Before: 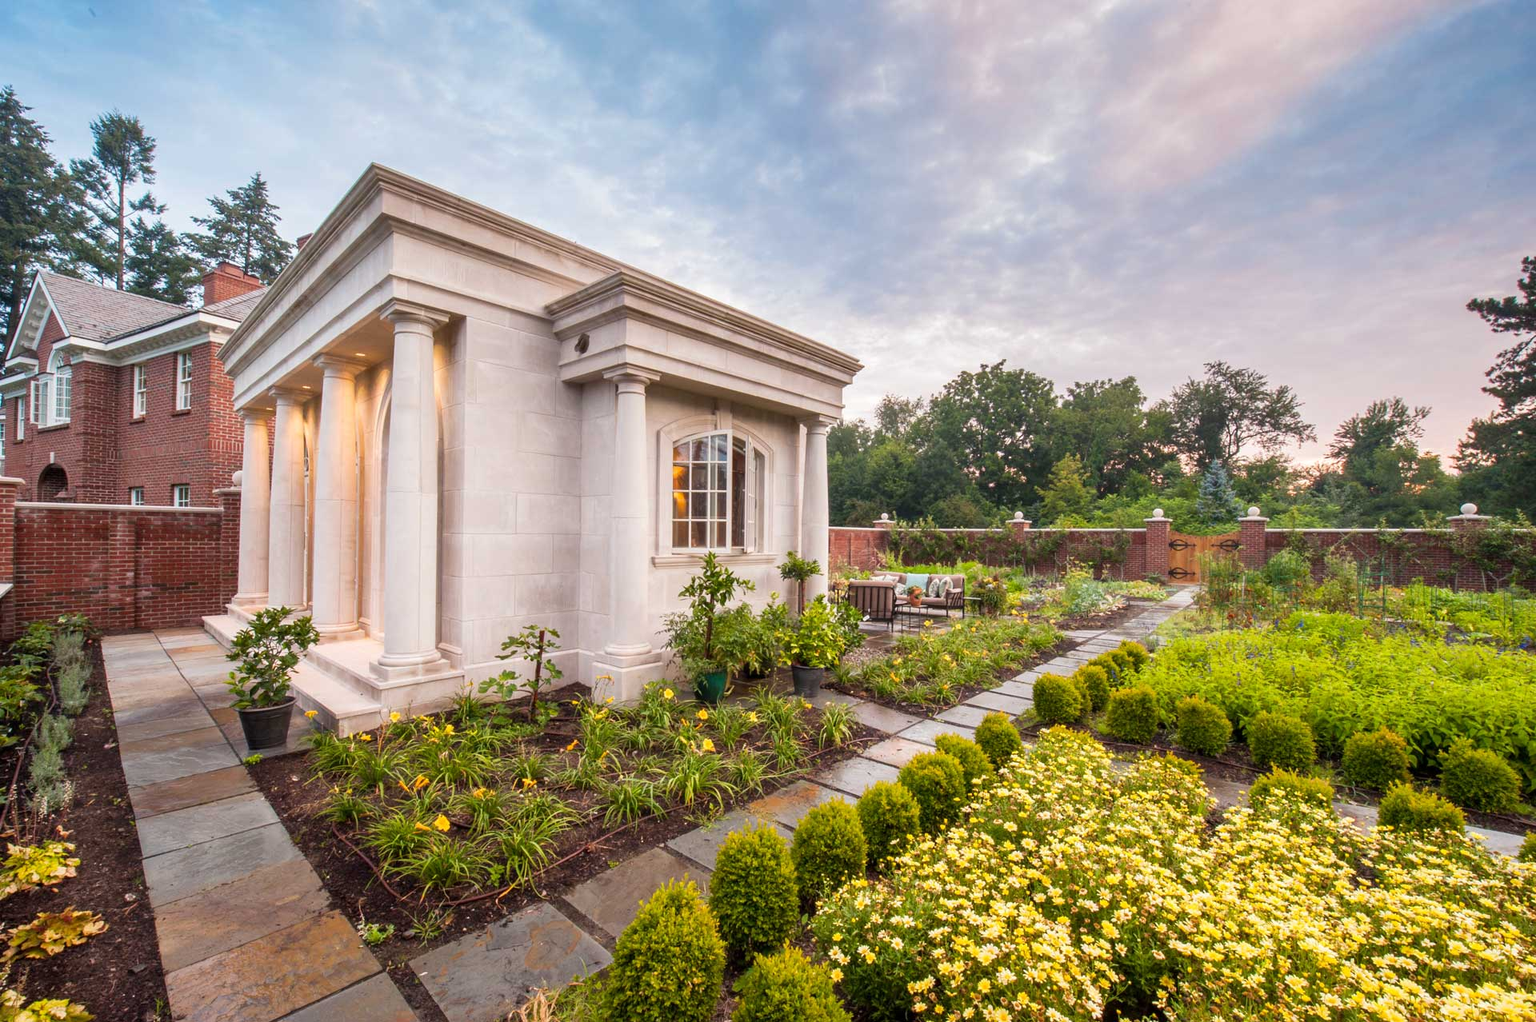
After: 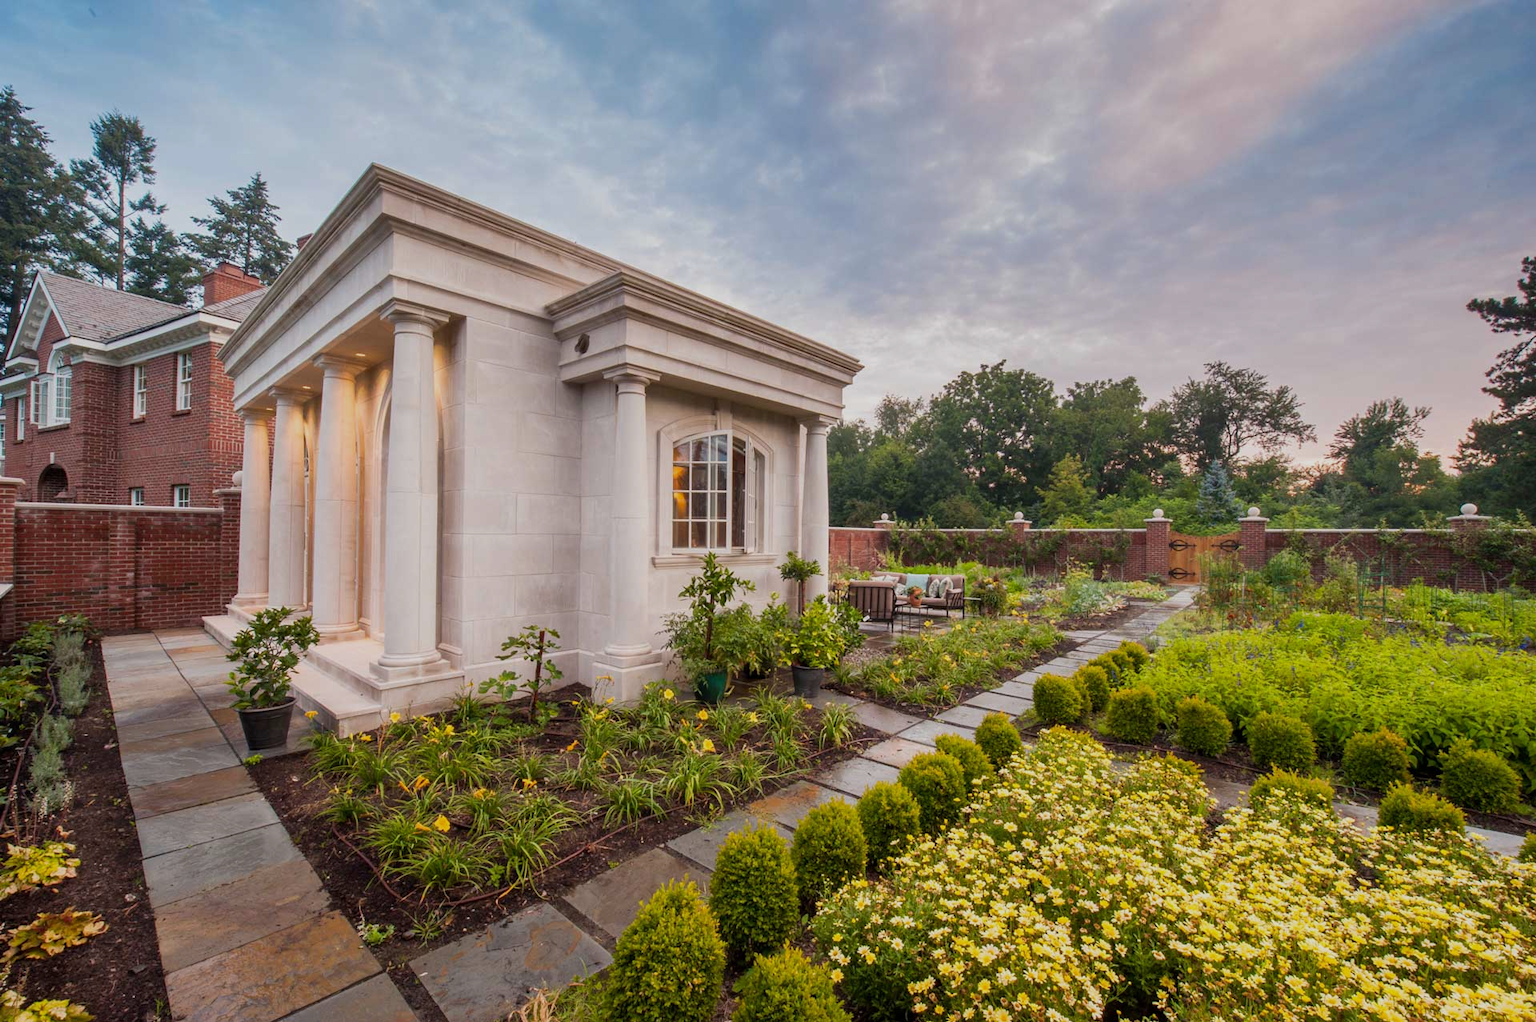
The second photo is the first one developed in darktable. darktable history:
exposure: exposure -0.492 EV, compensate highlight preservation false
